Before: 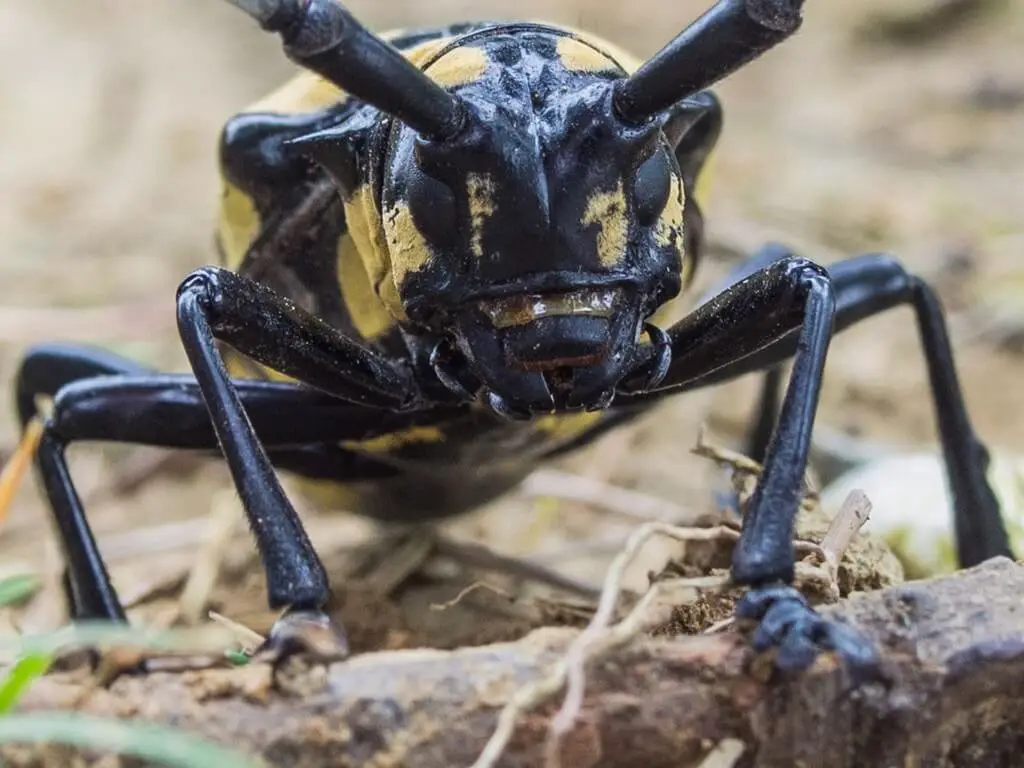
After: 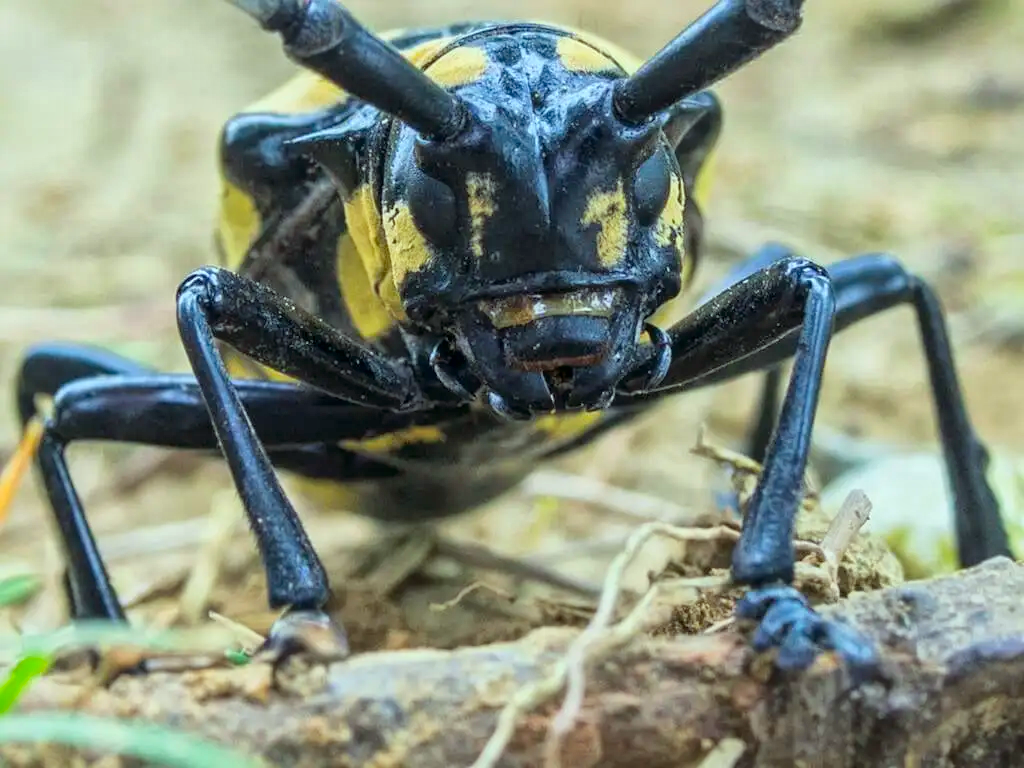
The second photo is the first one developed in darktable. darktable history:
global tonemap: drago (1, 100), detail 1
tone equalizer: -8 EV -0.002 EV, -7 EV 0.005 EV, -6 EV -0.009 EV, -5 EV 0.011 EV, -4 EV -0.012 EV, -3 EV 0.007 EV, -2 EV -0.062 EV, -1 EV -0.293 EV, +0 EV -0.582 EV, smoothing diameter 2%, edges refinement/feathering 20, mask exposure compensation -1.57 EV, filter diffusion 5
color correction: highlights a* -7.33, highlights b* 1.26, shadows a* -3.55, saturation 1.4
